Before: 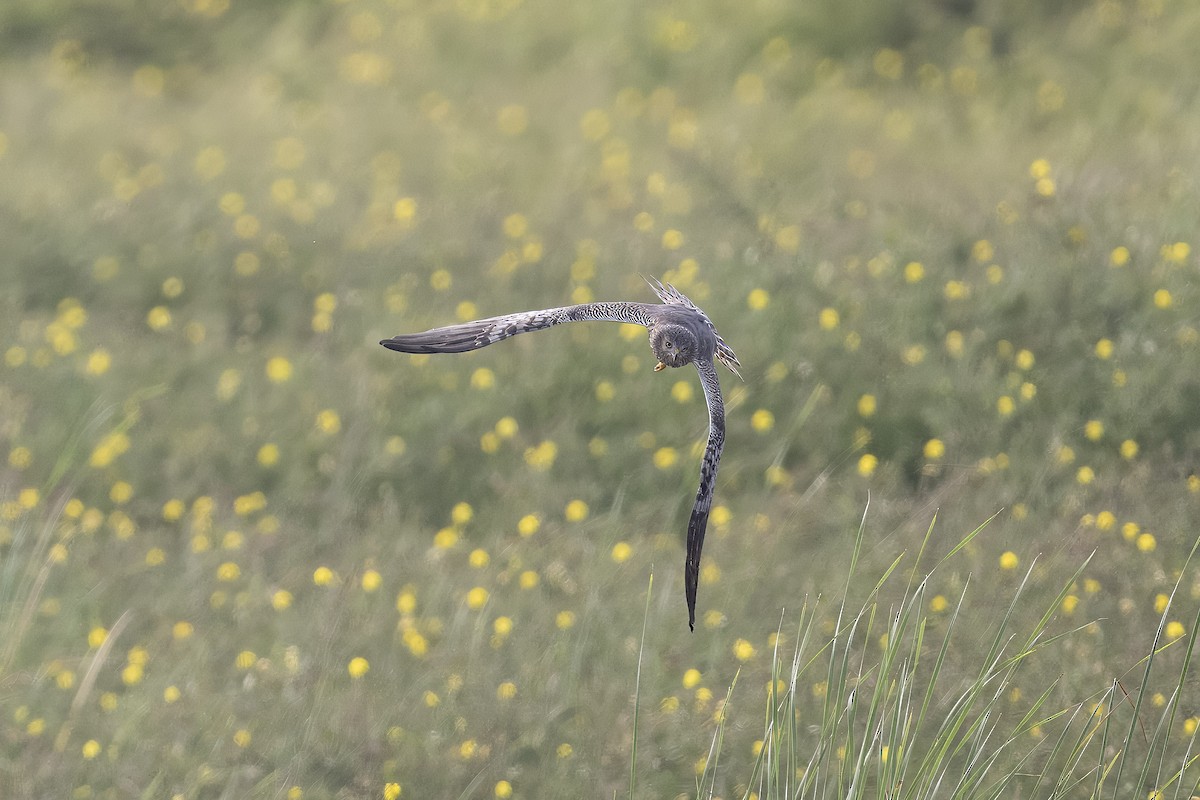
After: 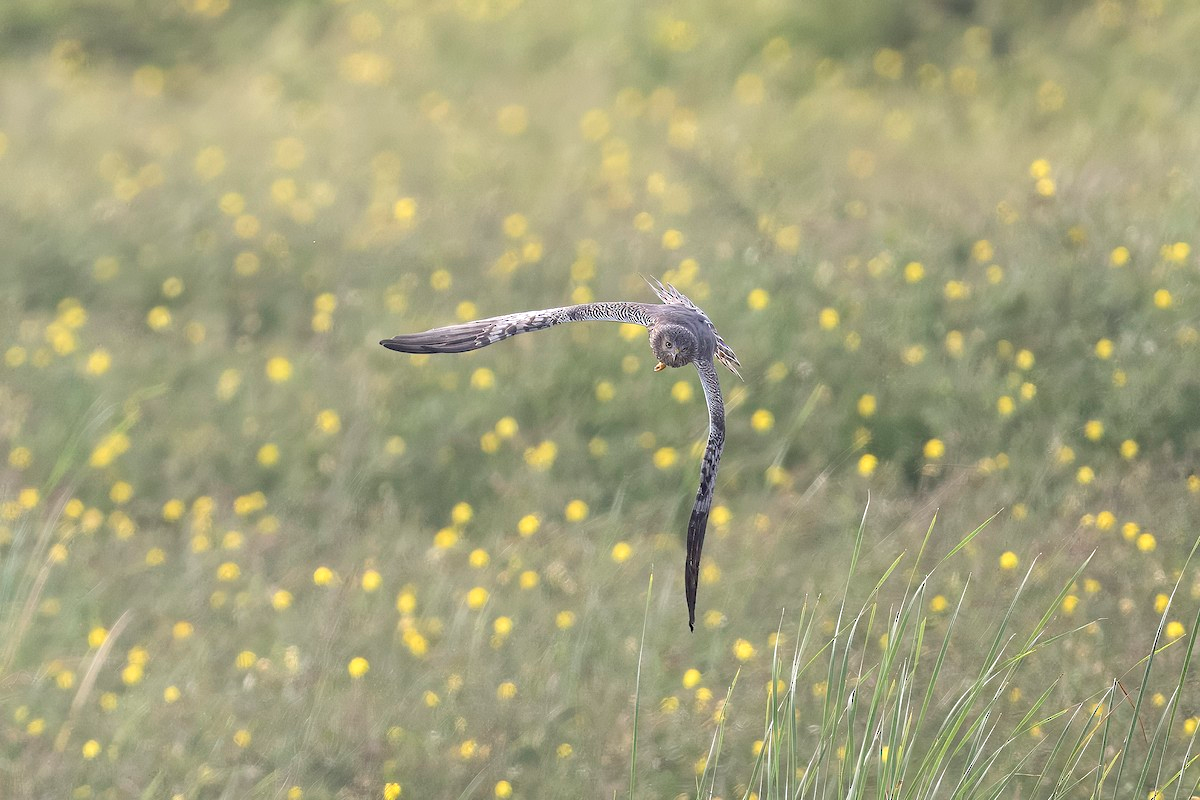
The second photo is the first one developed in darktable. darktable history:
exposure: exposure 0.296 EV, compensate exposure bias true, compensate highlight preservation false
